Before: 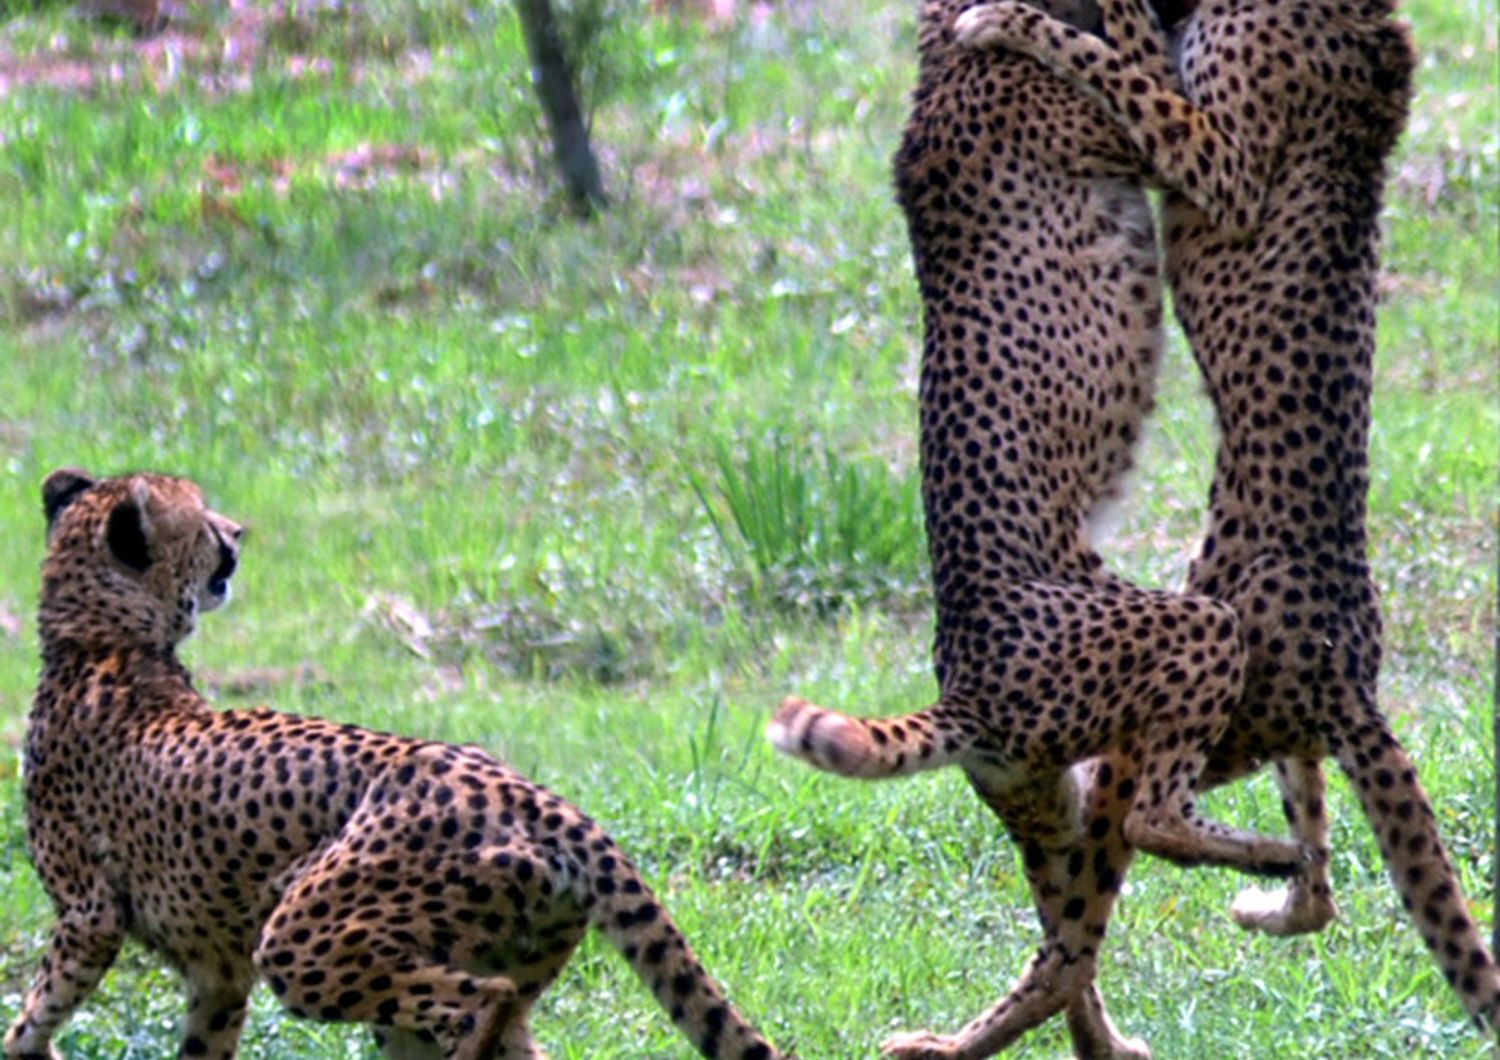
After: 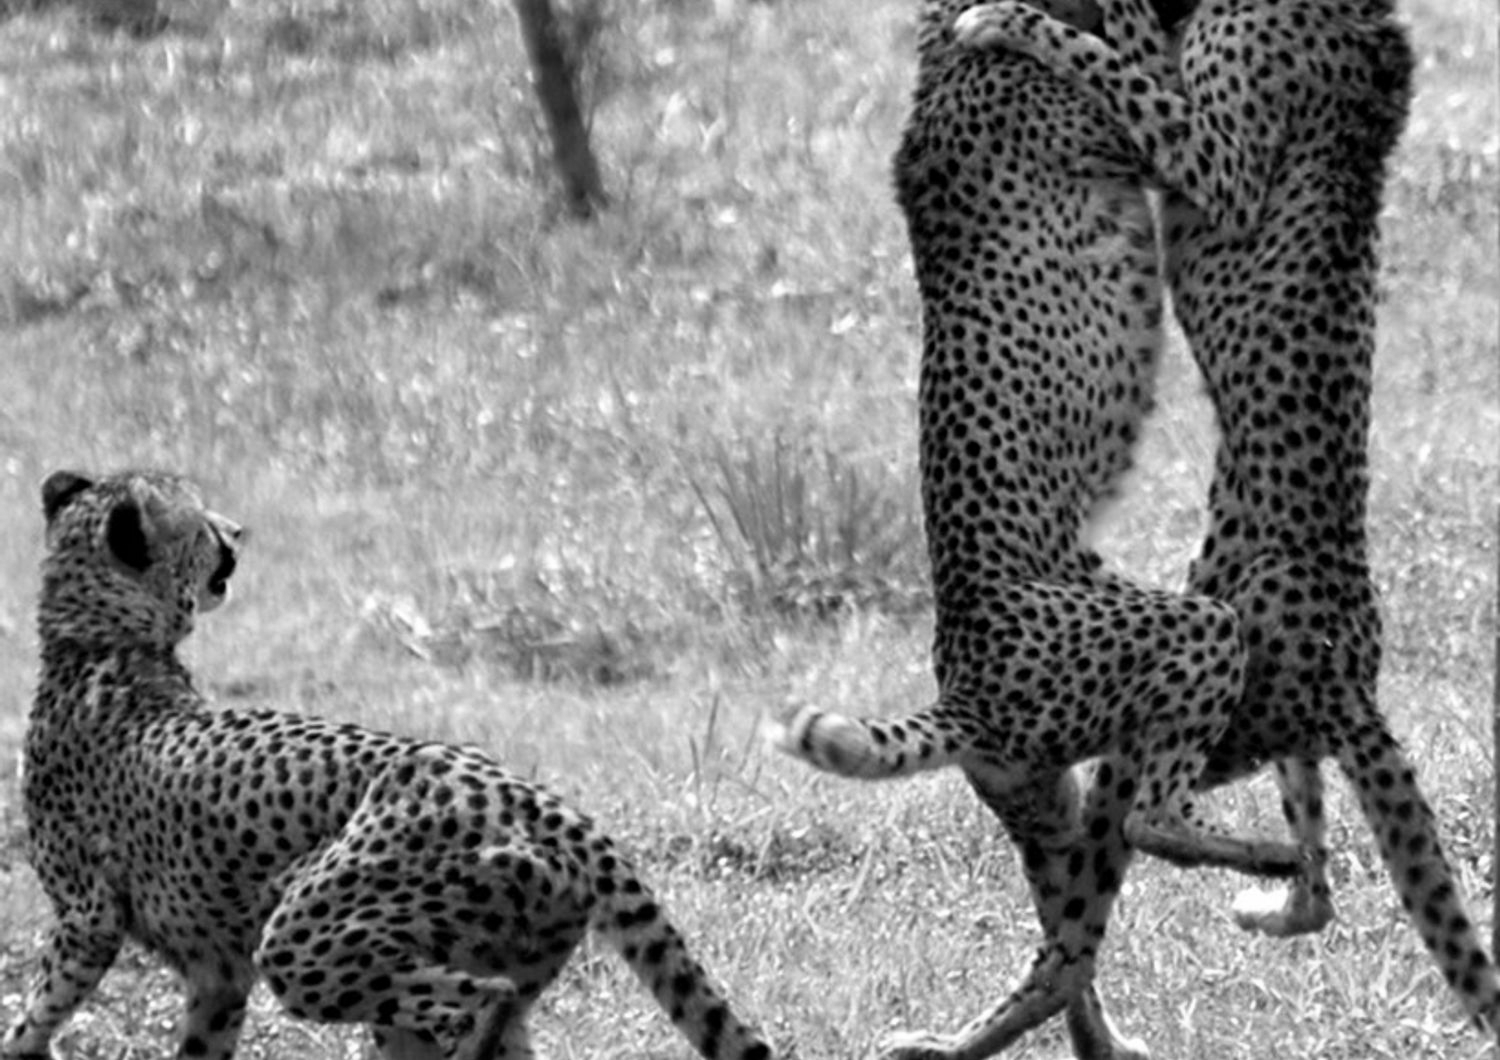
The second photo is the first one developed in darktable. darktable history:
color balance rgb: shadows lift › chroma 7.142%, shadows lift › hue 245.28°, global offset › hue 168.46°, perceptual saturation grading › global saturation 39.621%, perceptual saturation grading › highlights -25.301%, perceptual saturation grading › mid-tones 34.283%, perceptual saturation grading › shadows 34.939%
contrast brightness saturation: saturation -1
